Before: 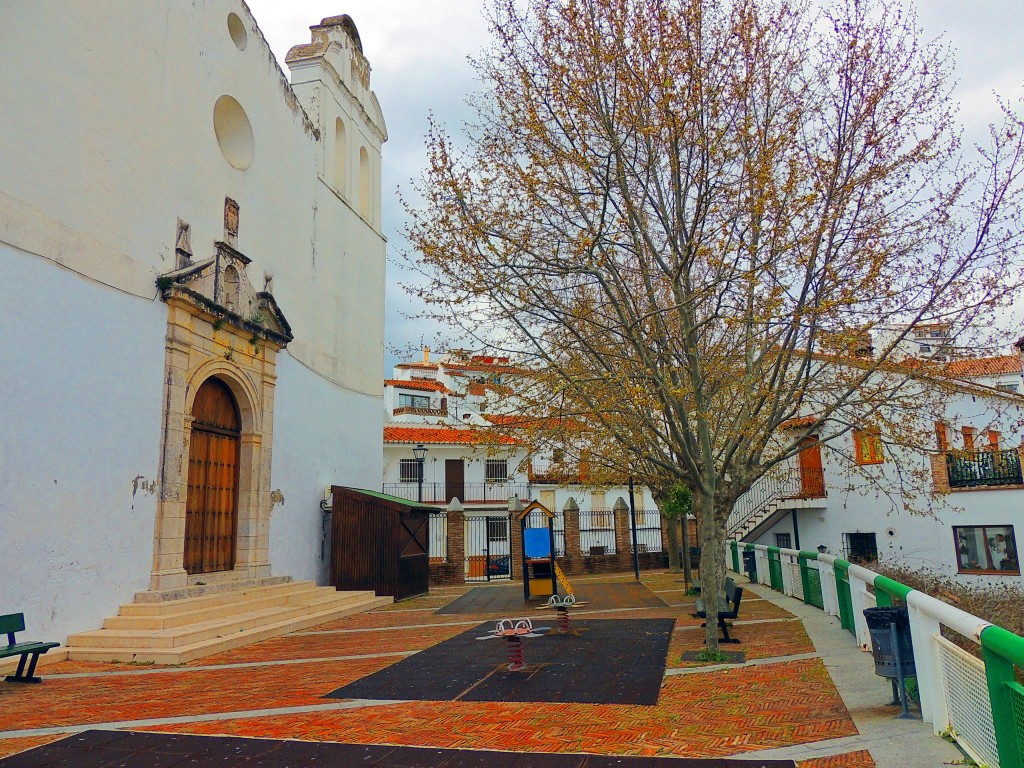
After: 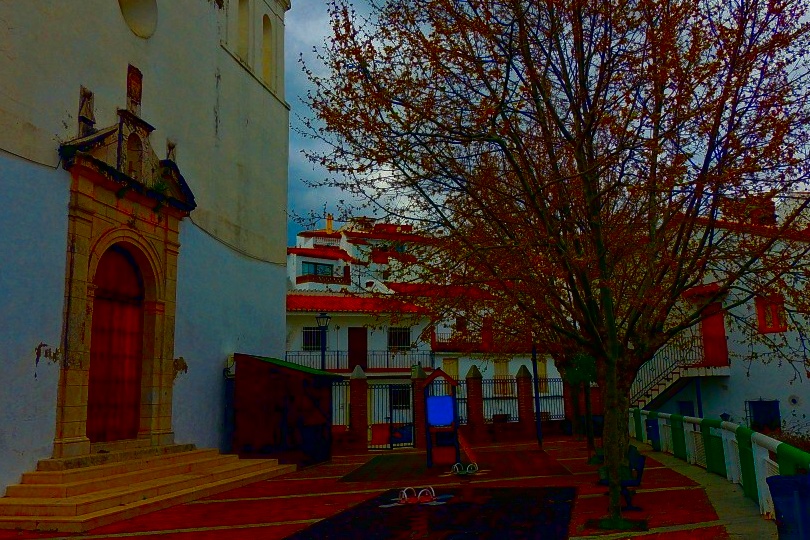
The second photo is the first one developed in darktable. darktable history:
crop: left 9.556%, top 17.281%, right 11.26%, bottom 12.396%
contrast brightness saturation: brightness -0.997, saturation 0.985
